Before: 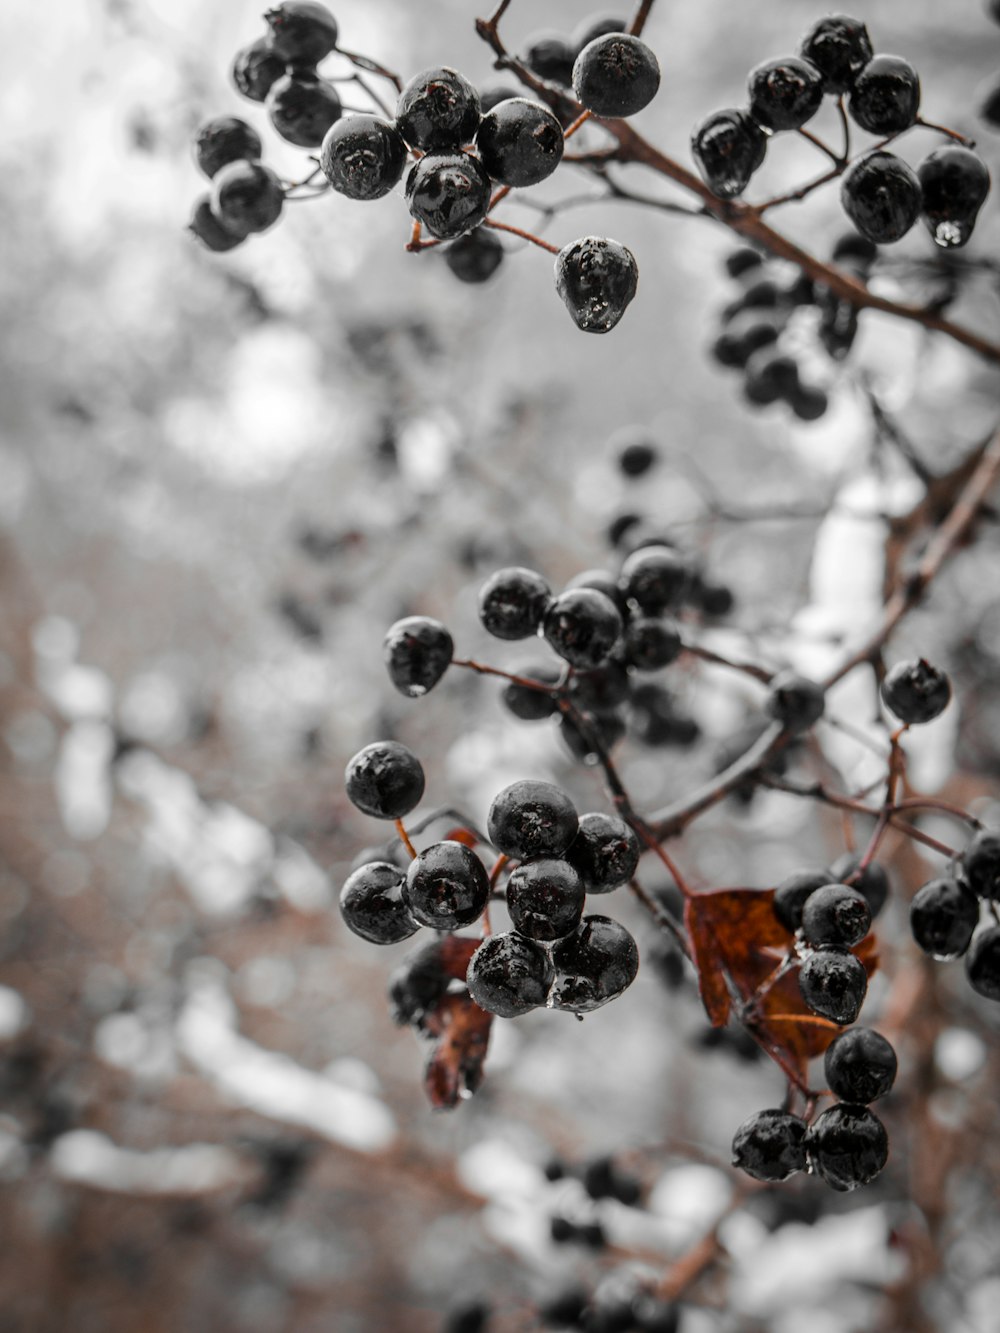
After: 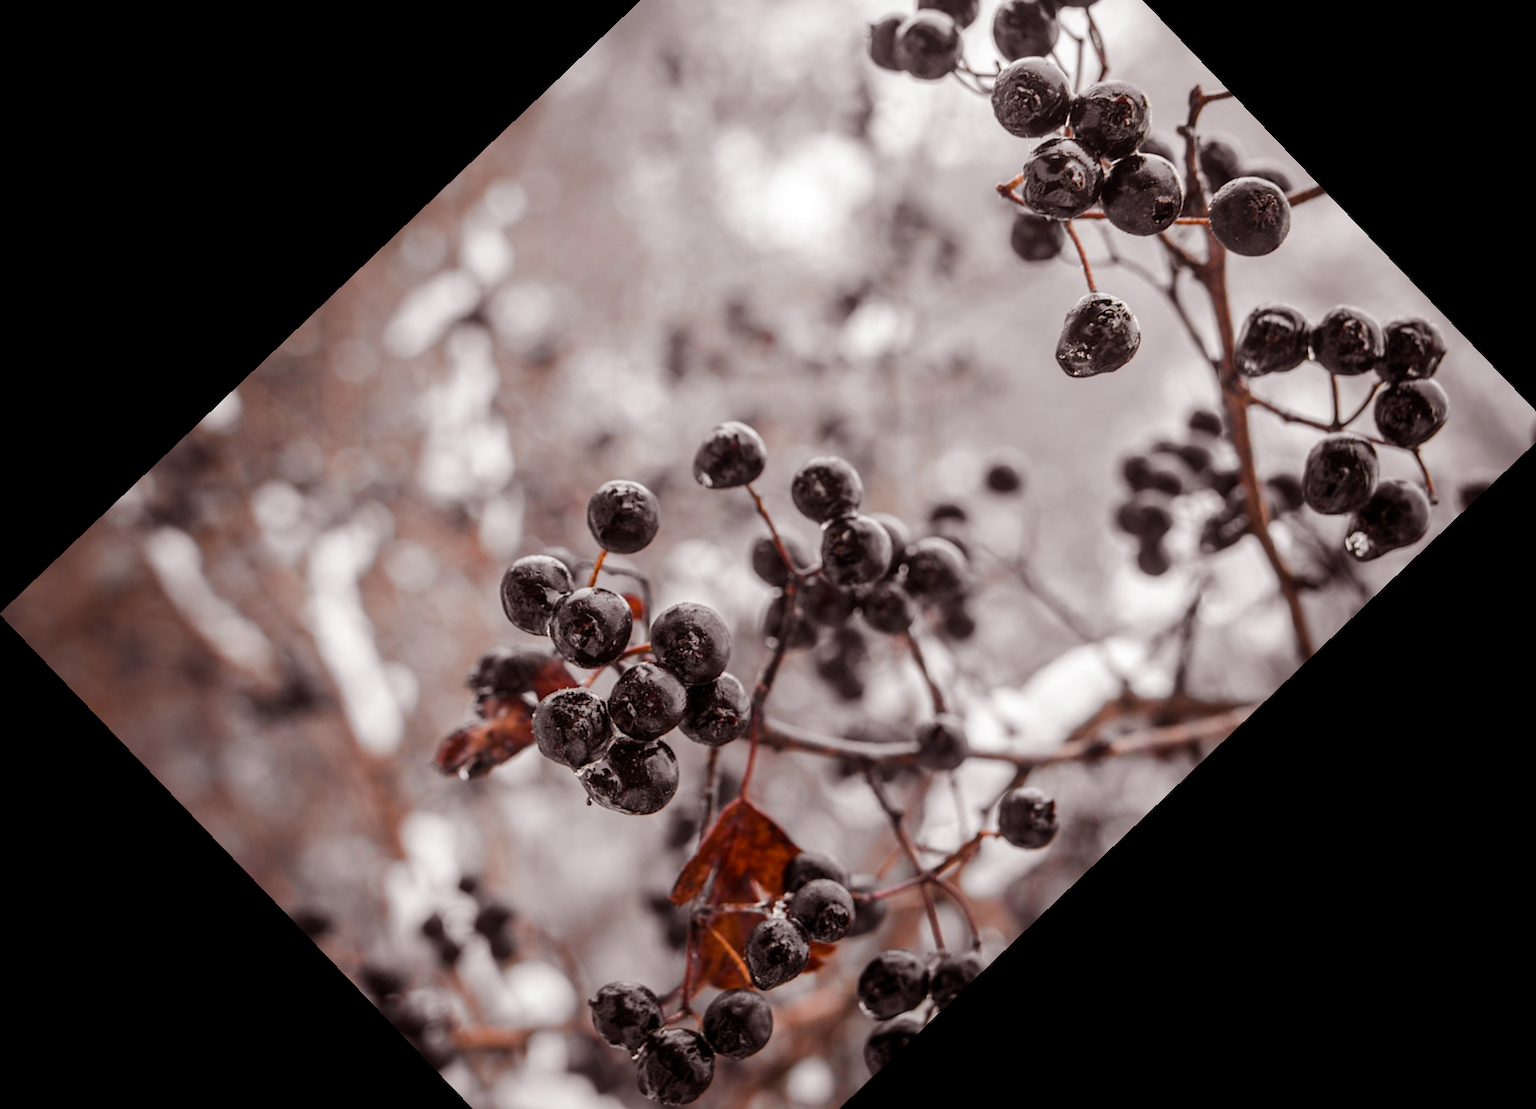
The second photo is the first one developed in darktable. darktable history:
exposure: exposure 0.02 EV, compensate highlight preservation false
rgb levels: mode RGB, independent channels, levels [[0, 0.474, 1], [0, 0.5, 1], [0, 0.5, 1]]
crop and rotate: angle -46.26°, top 16.234%, right 0.912%, bottom 11.704%
